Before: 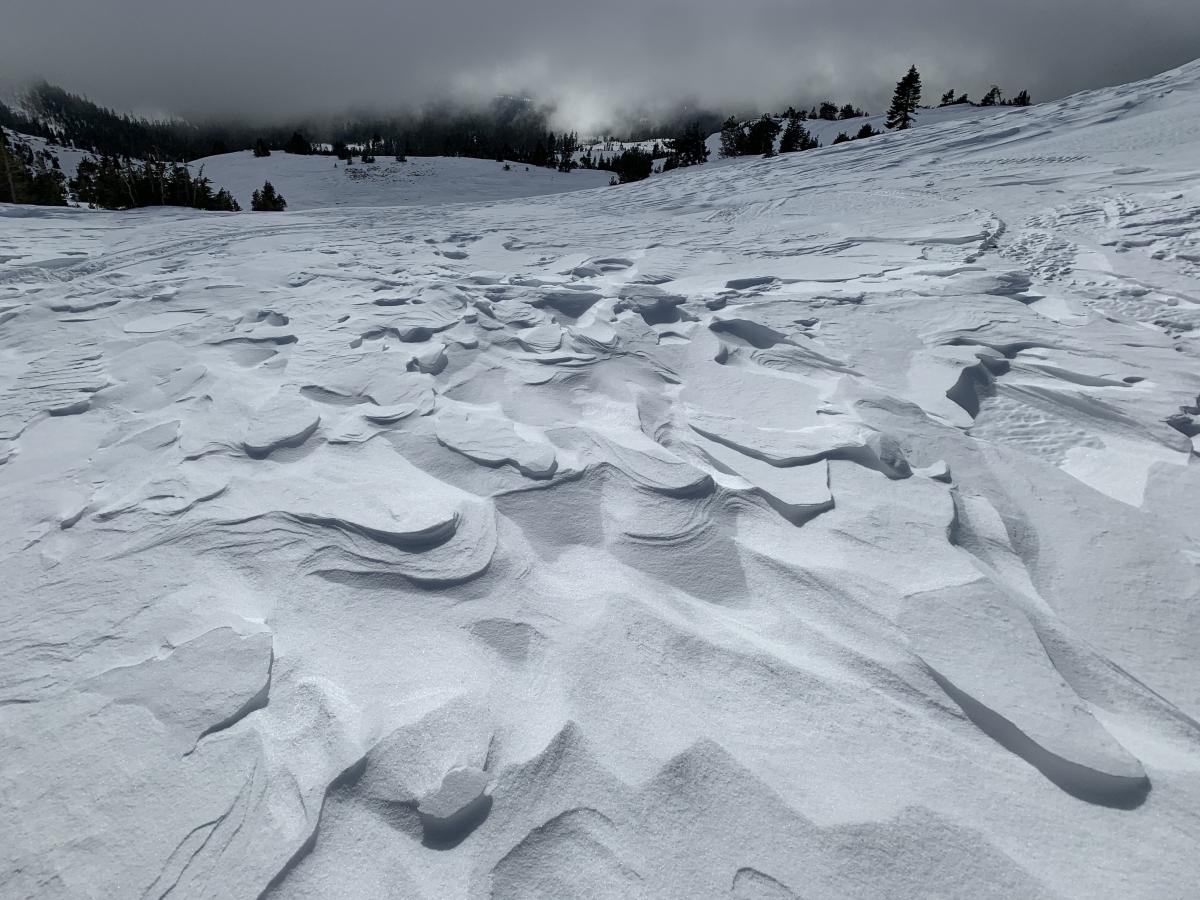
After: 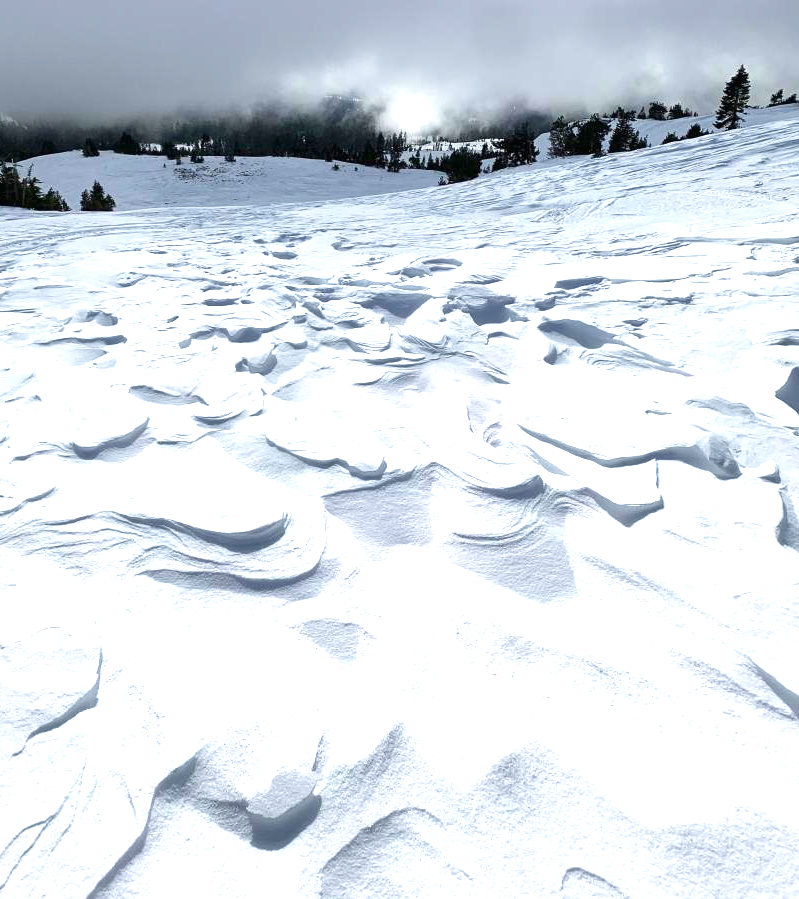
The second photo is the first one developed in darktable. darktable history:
crop and rotate: left 14.315%, right 19.099%
velvia: on, module defaults
exposure: black level correction 0, exposure 1.288 EV, compensate exposure bias true, compensate highlight preservation false
